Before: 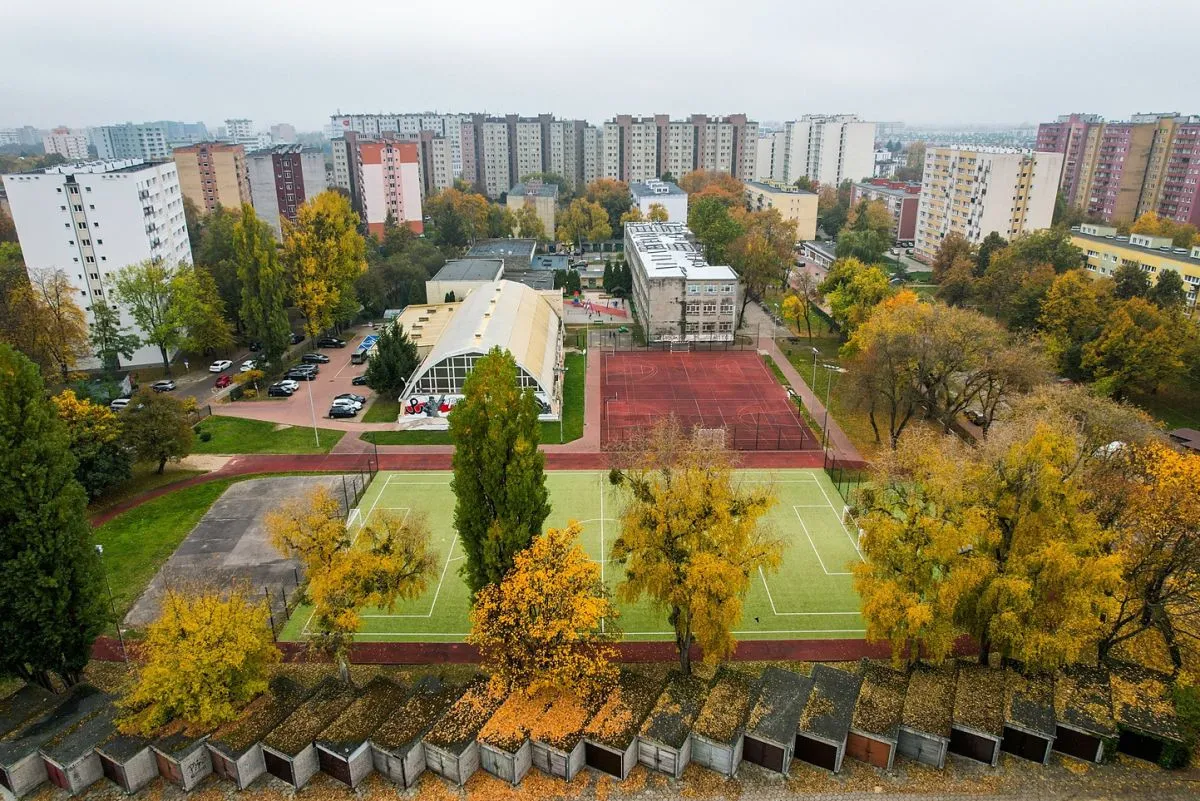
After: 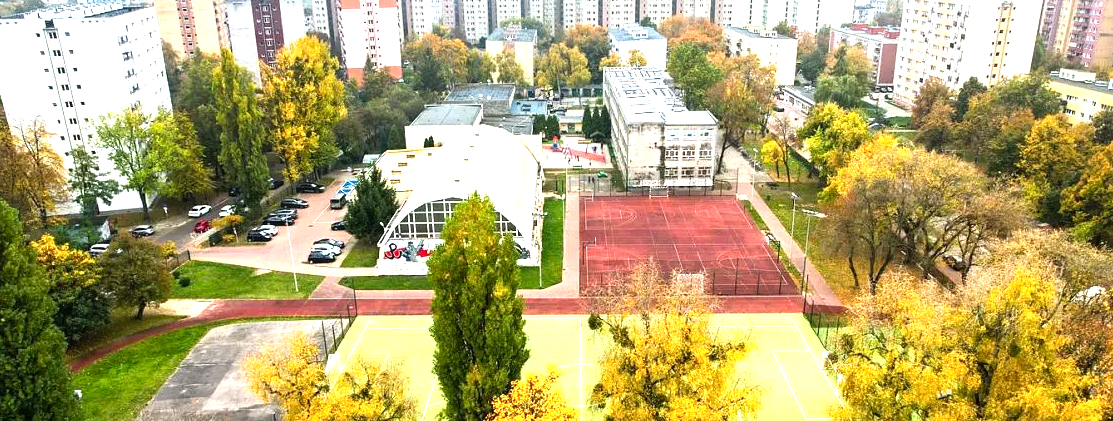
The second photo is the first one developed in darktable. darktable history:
contrast brightness saturation: contrast 0.15, brightness 0.047
levels: levels [0, 0.352, 0.703]
crop: left 1.791%, top 19.464%, right 5.459%, bottom 27.861%
